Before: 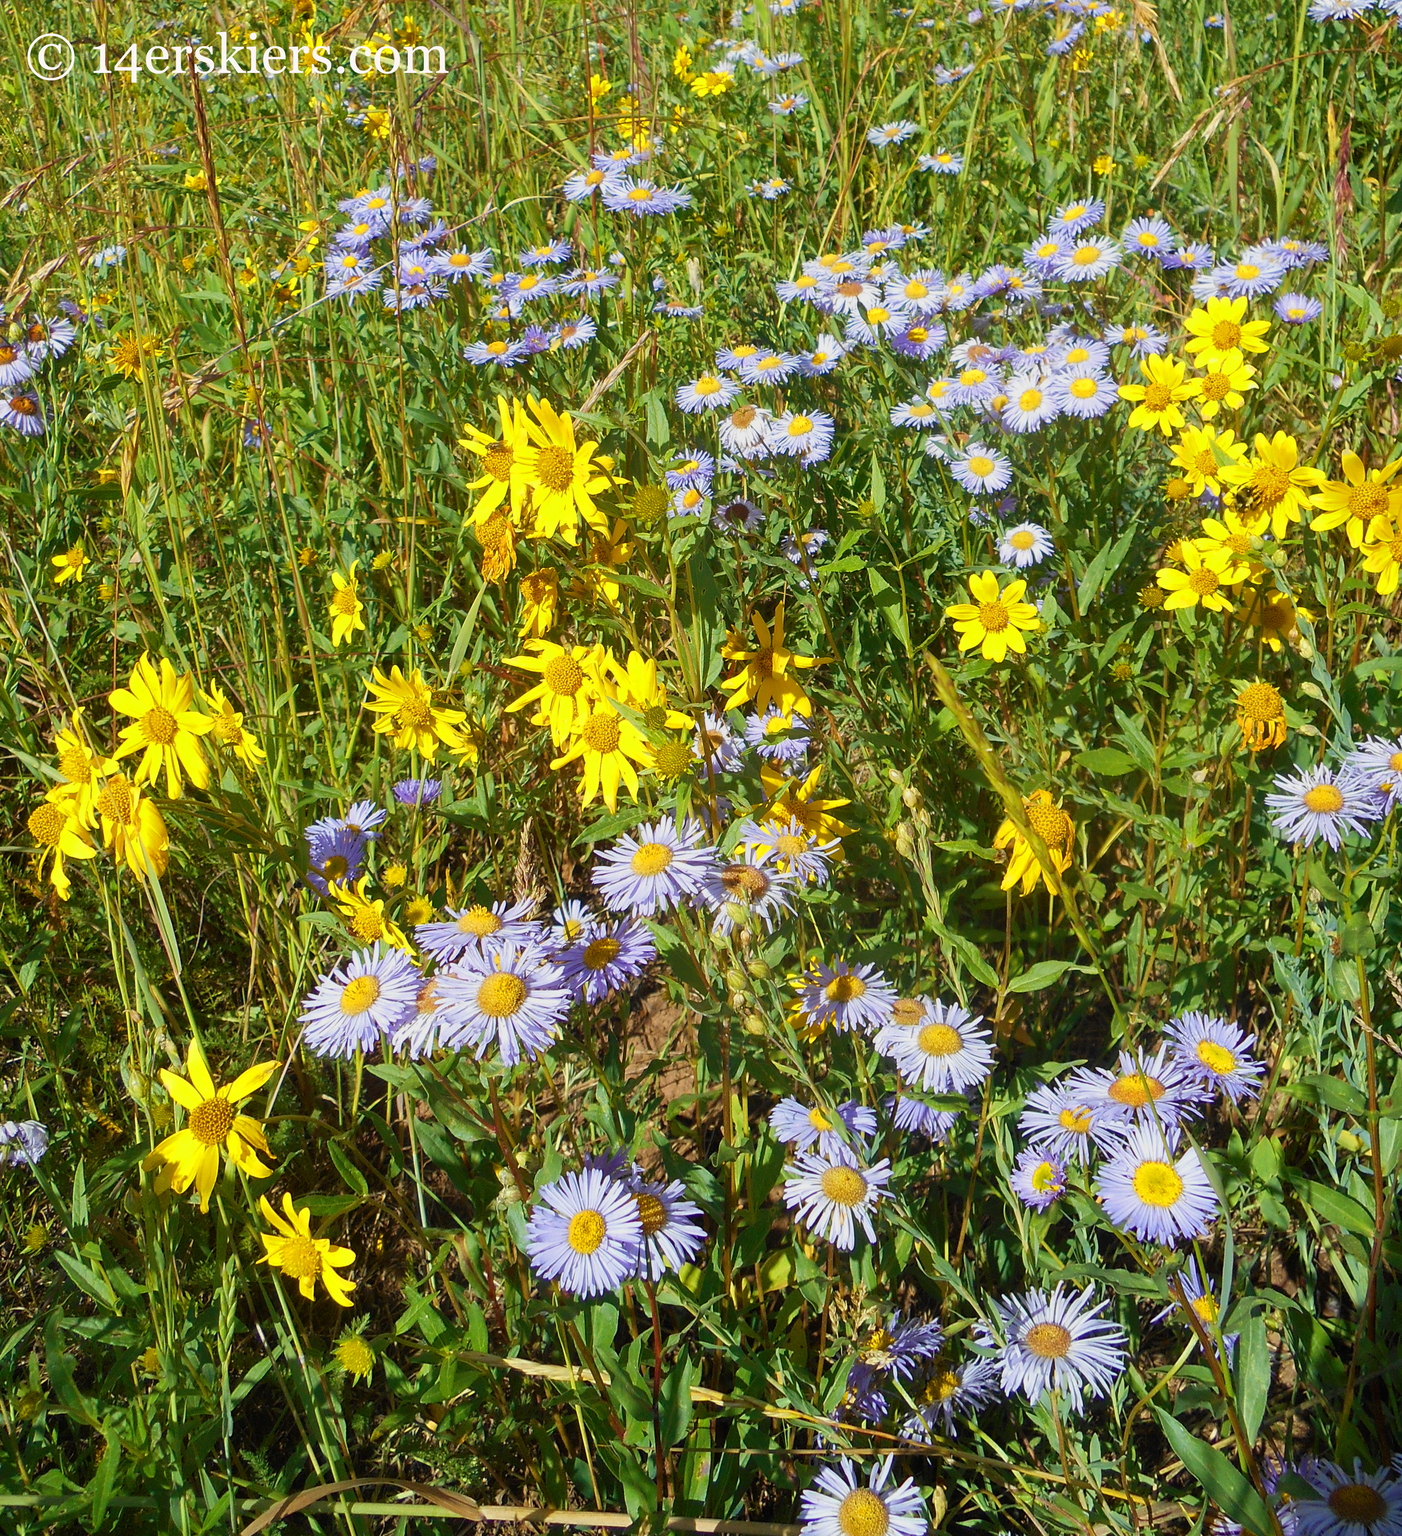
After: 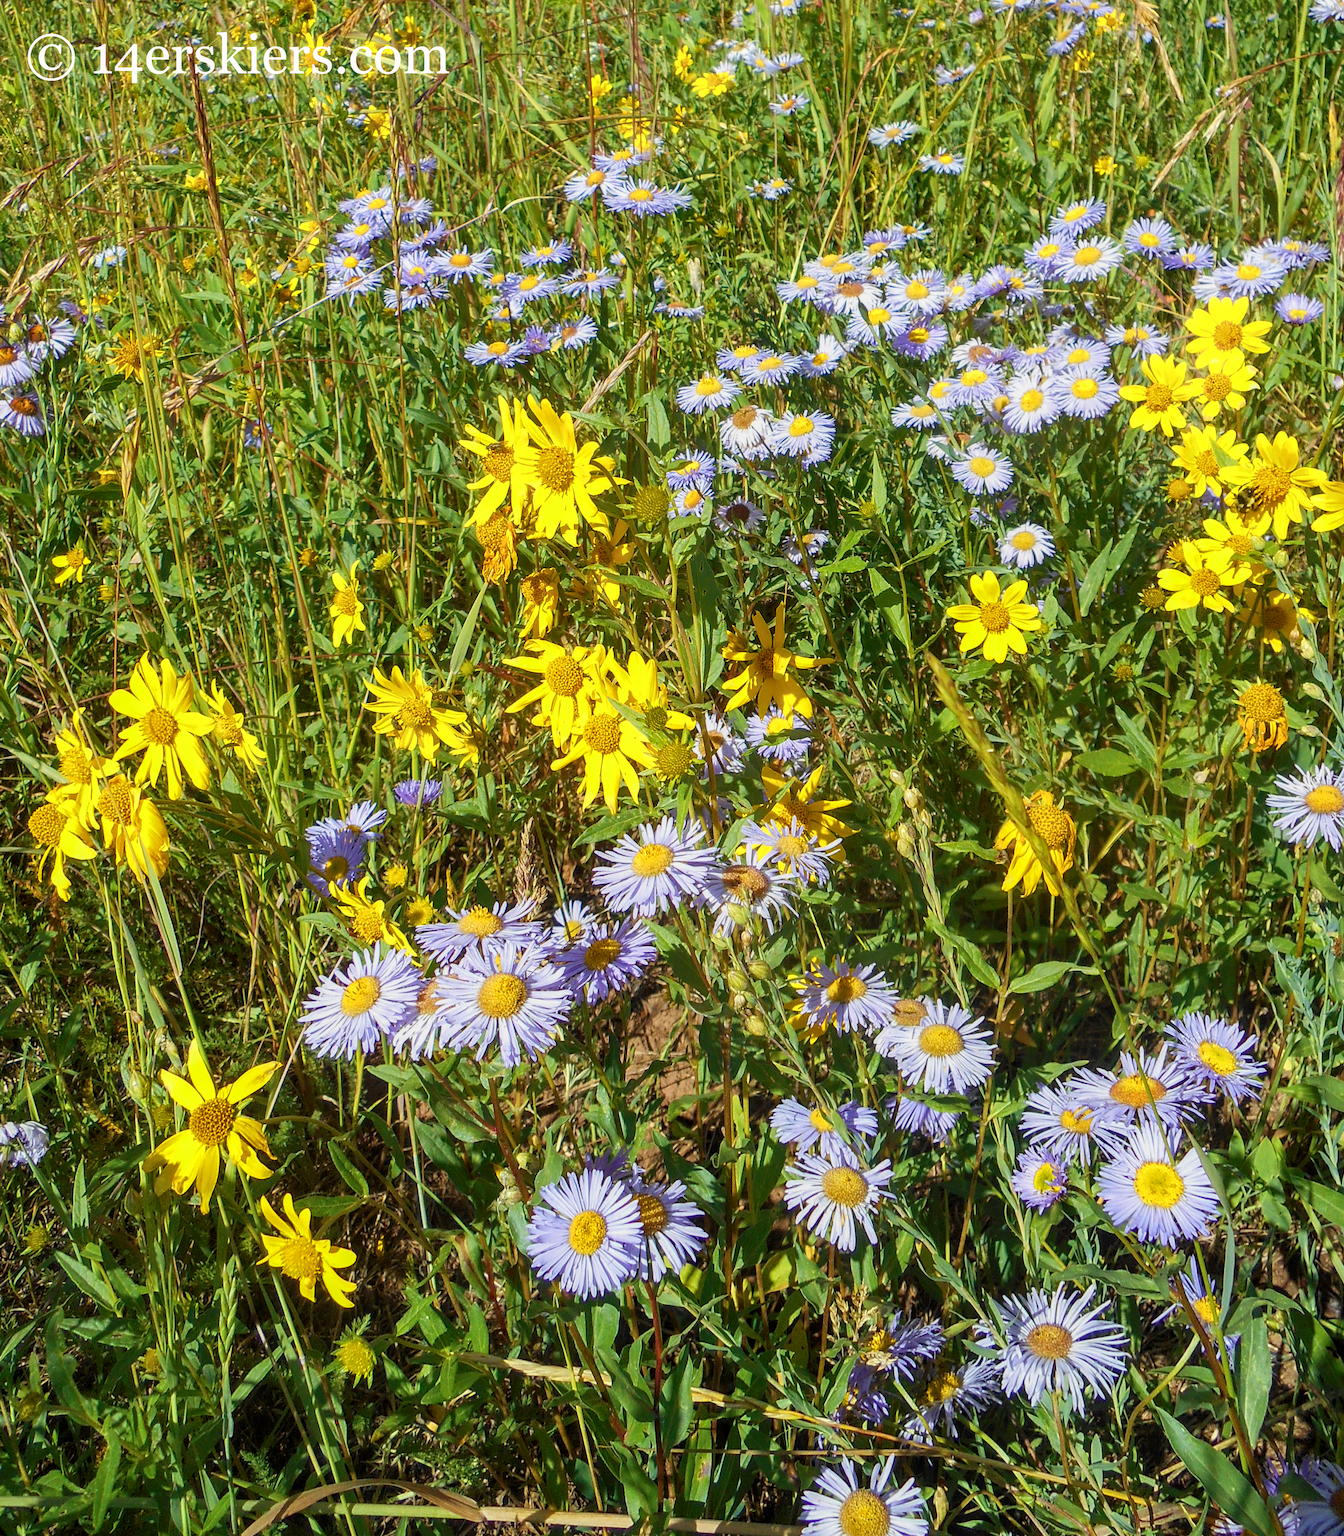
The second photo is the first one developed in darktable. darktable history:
exposure: compensate highlight preservation false
bloom: size 3%, threshold 100%, strength 0%
crop: right 4.126%, bottom 0.031%
local contrast: on, module defaults
